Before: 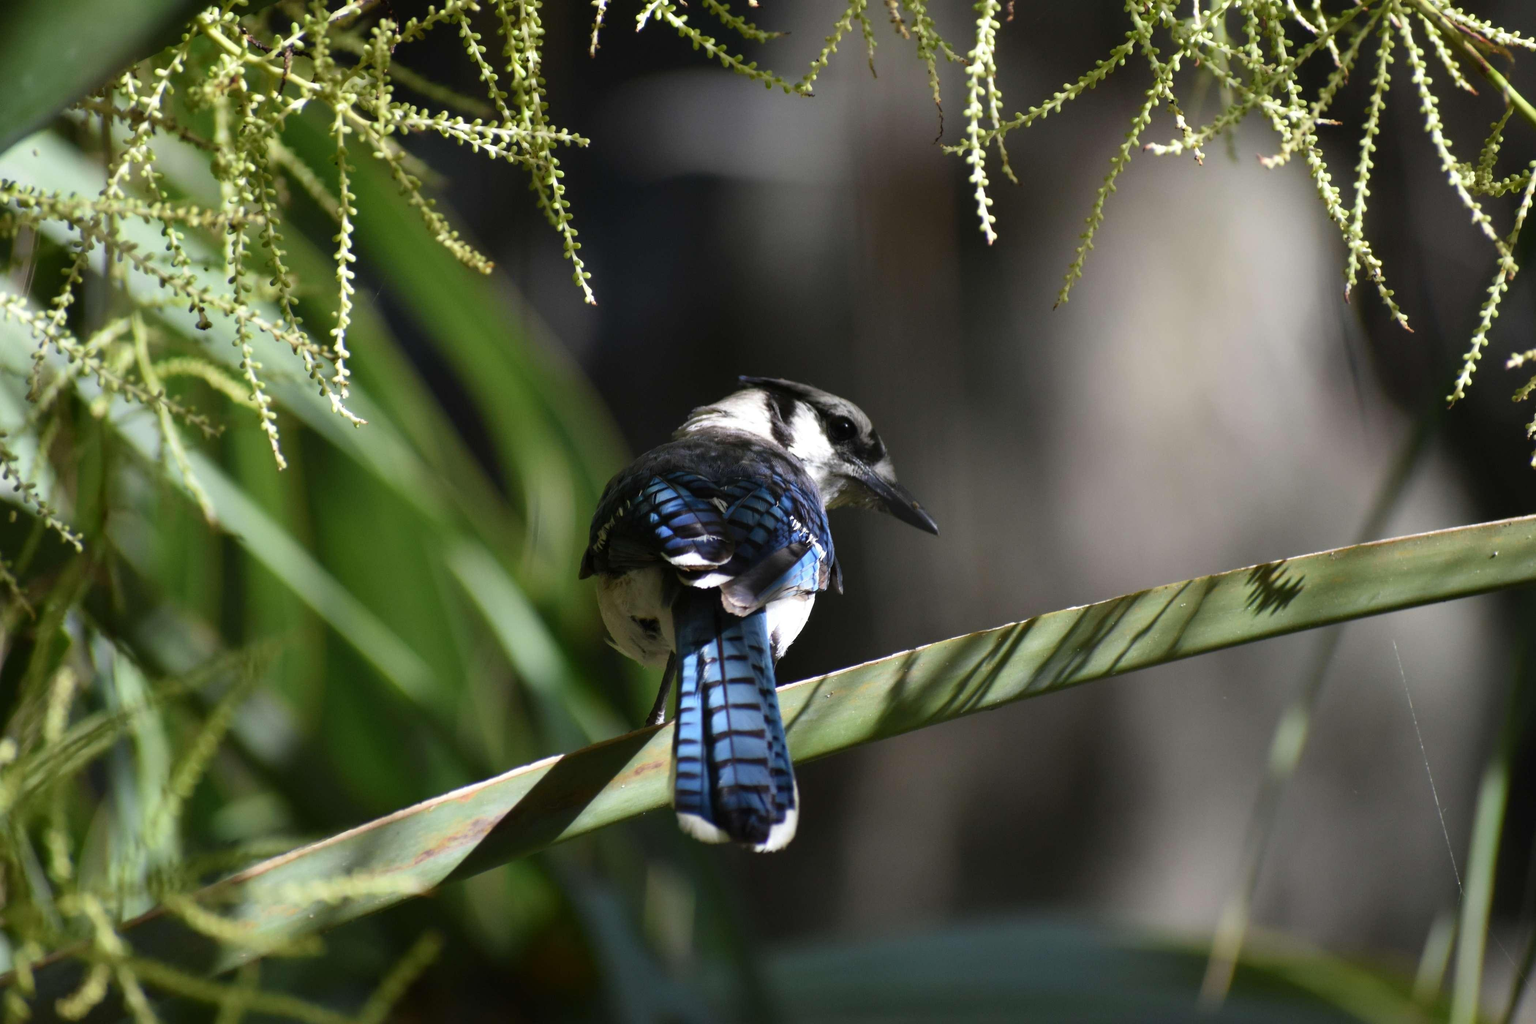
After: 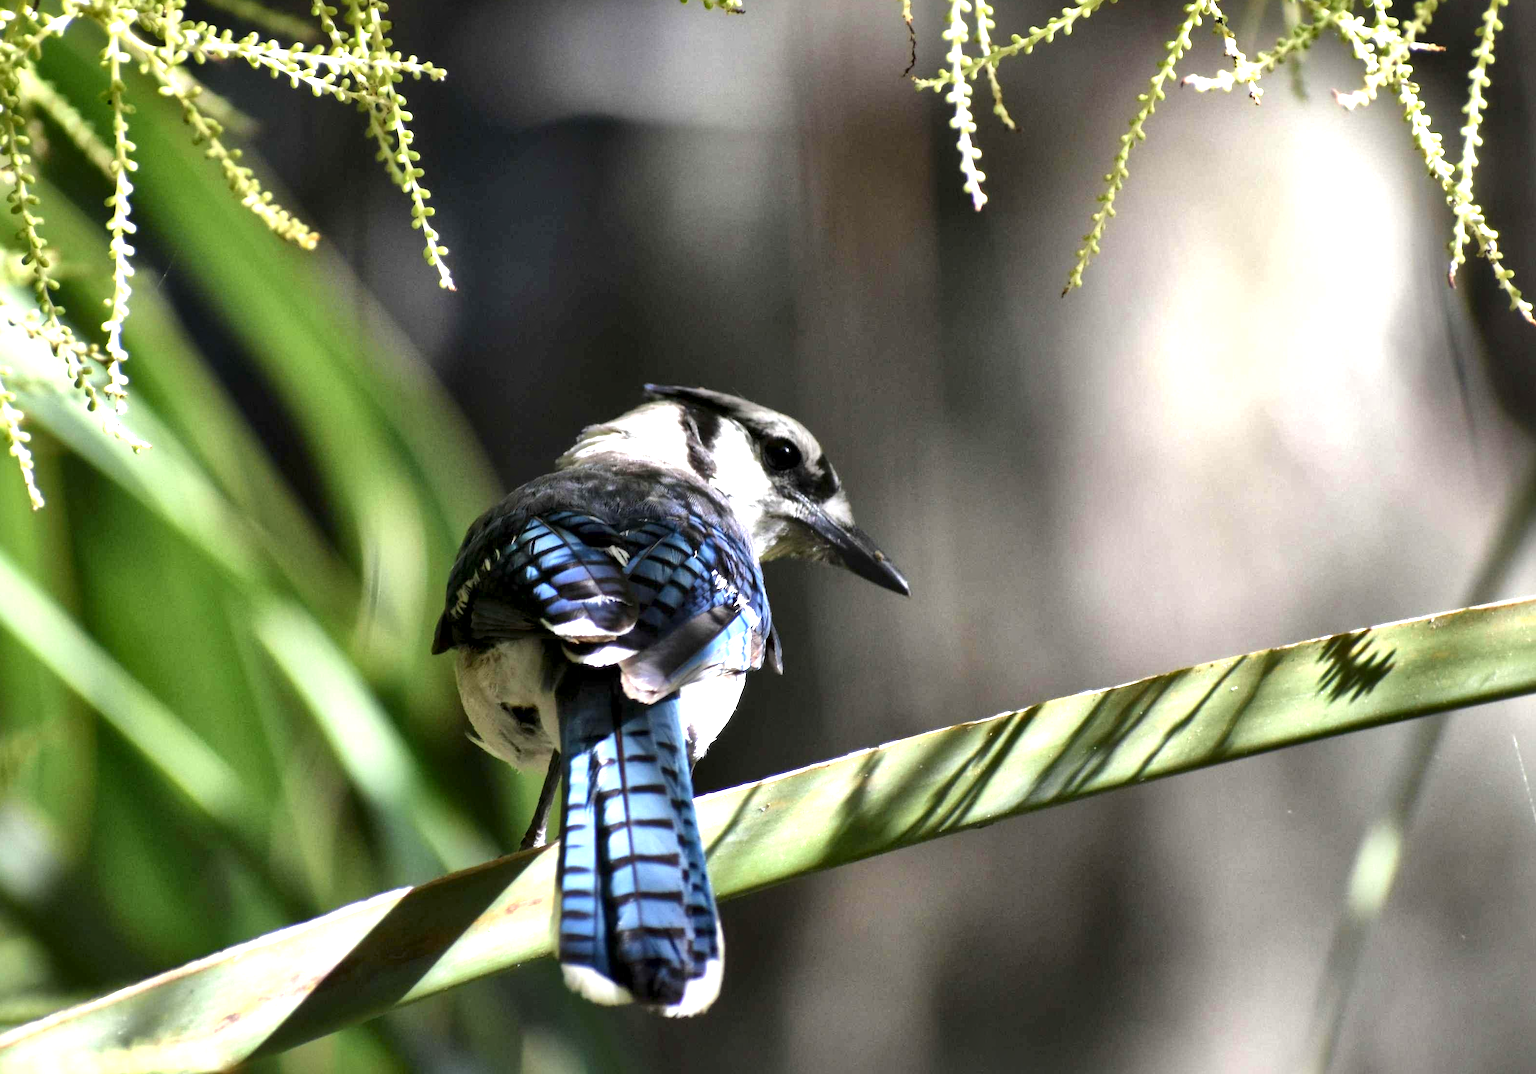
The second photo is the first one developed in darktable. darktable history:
crop: left 16.545%, top 8.465%, right 8.145%, bottom 12.47%
exposure: black level correction 0, exposure 1.2 EV, compensate highlight preservation false
local contrast: mode bilateral grid, contrast 71, coarseness 75, detail 180%, midtone range 0.2
